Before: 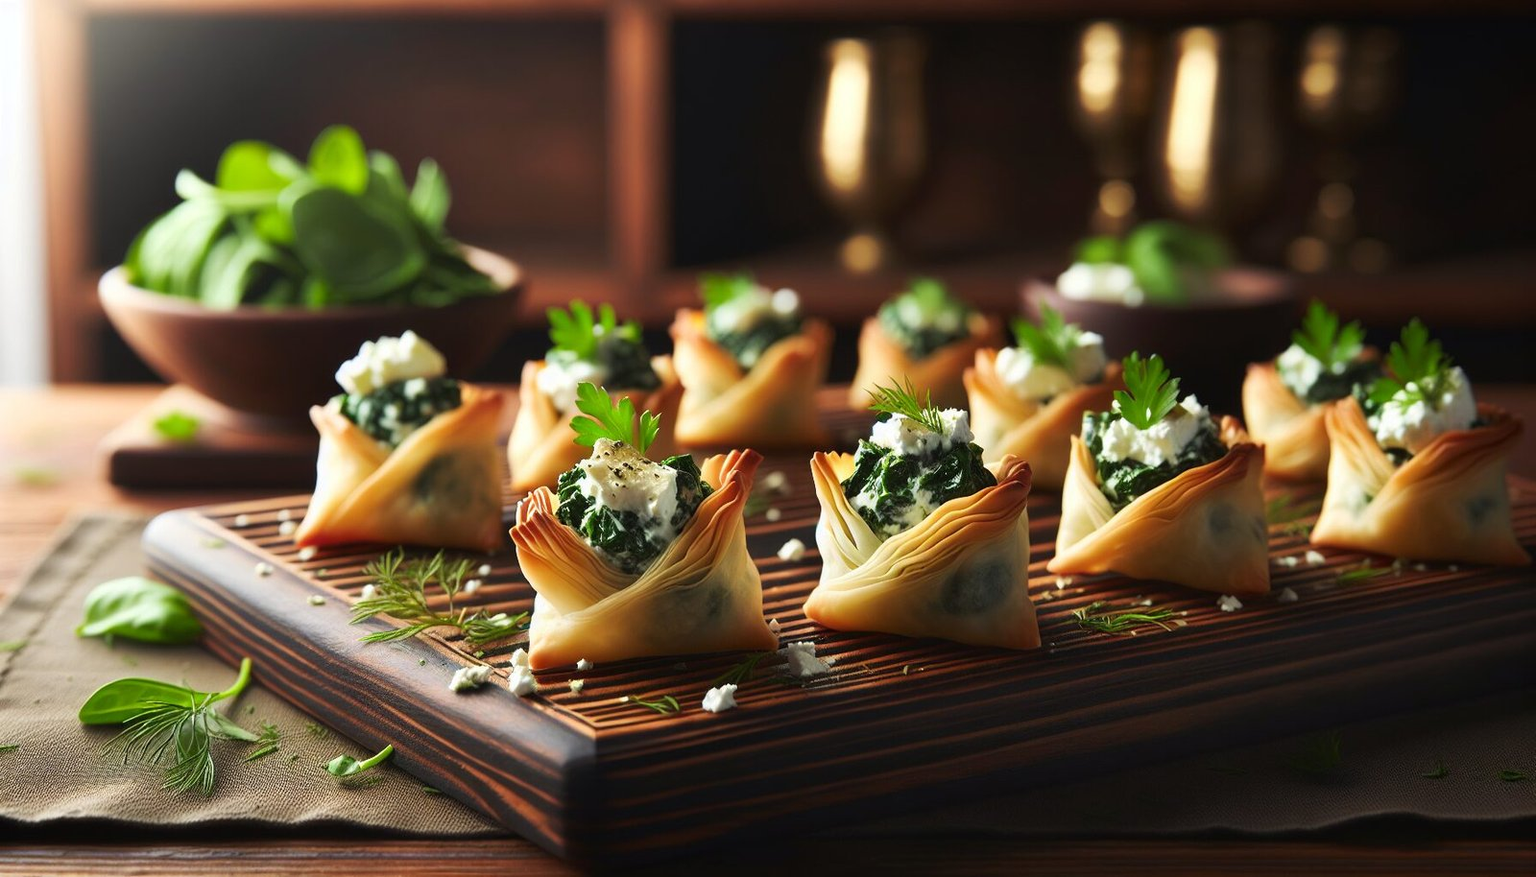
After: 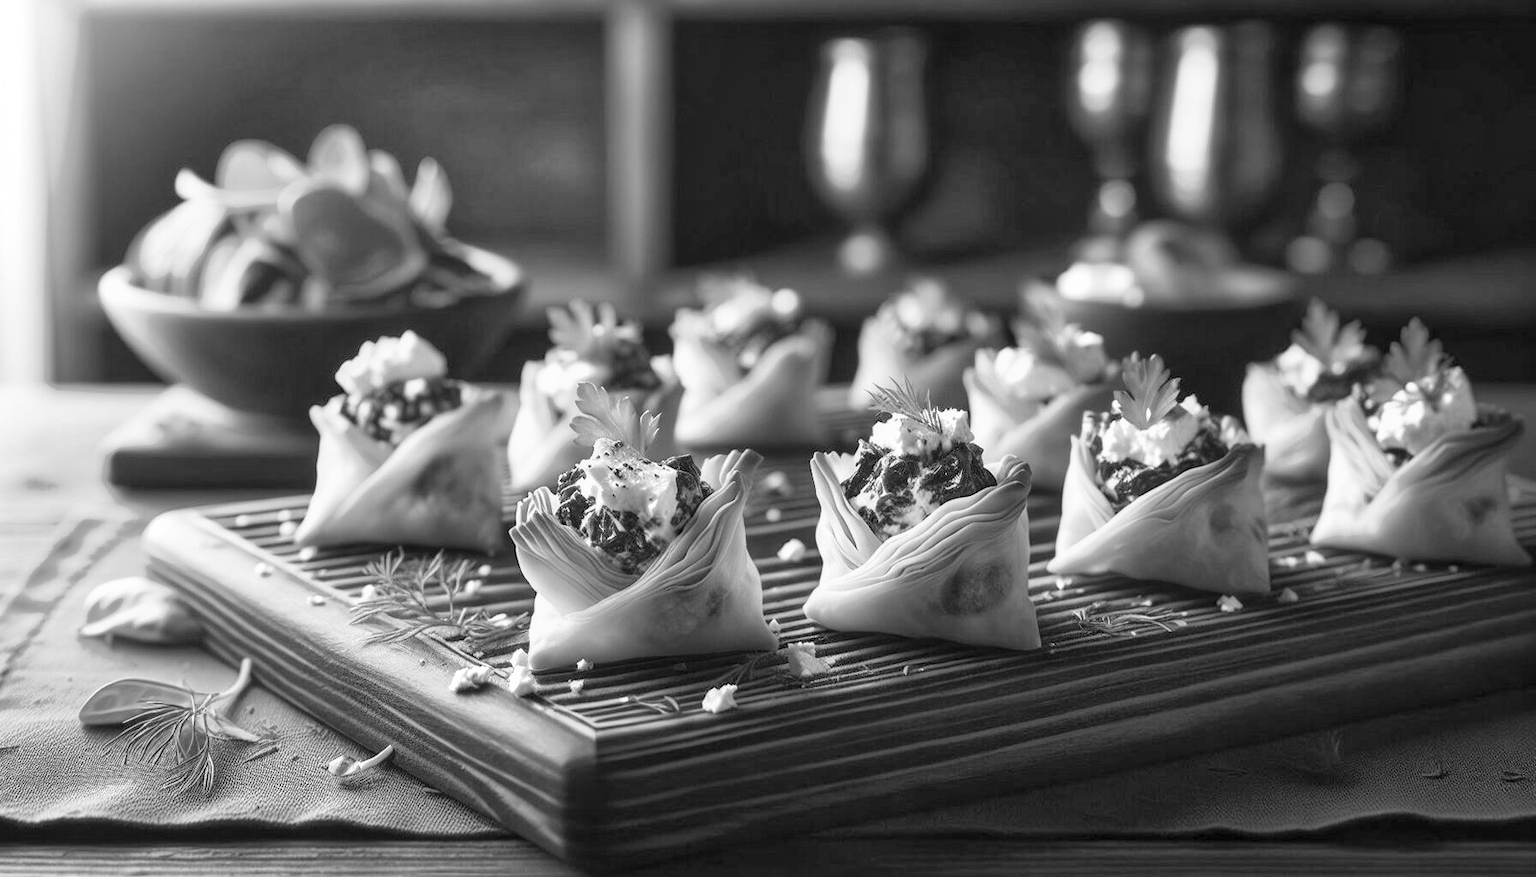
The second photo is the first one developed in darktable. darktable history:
monochrome: on, module defaults
local contrast: on, module defaults
exposure: black level correction 0, exposure 1.379 EV, compensate exposure bias true, compensate highlight preservation false
global tonemap: drago (1, 100), detail 1
velvia: strength 15%
